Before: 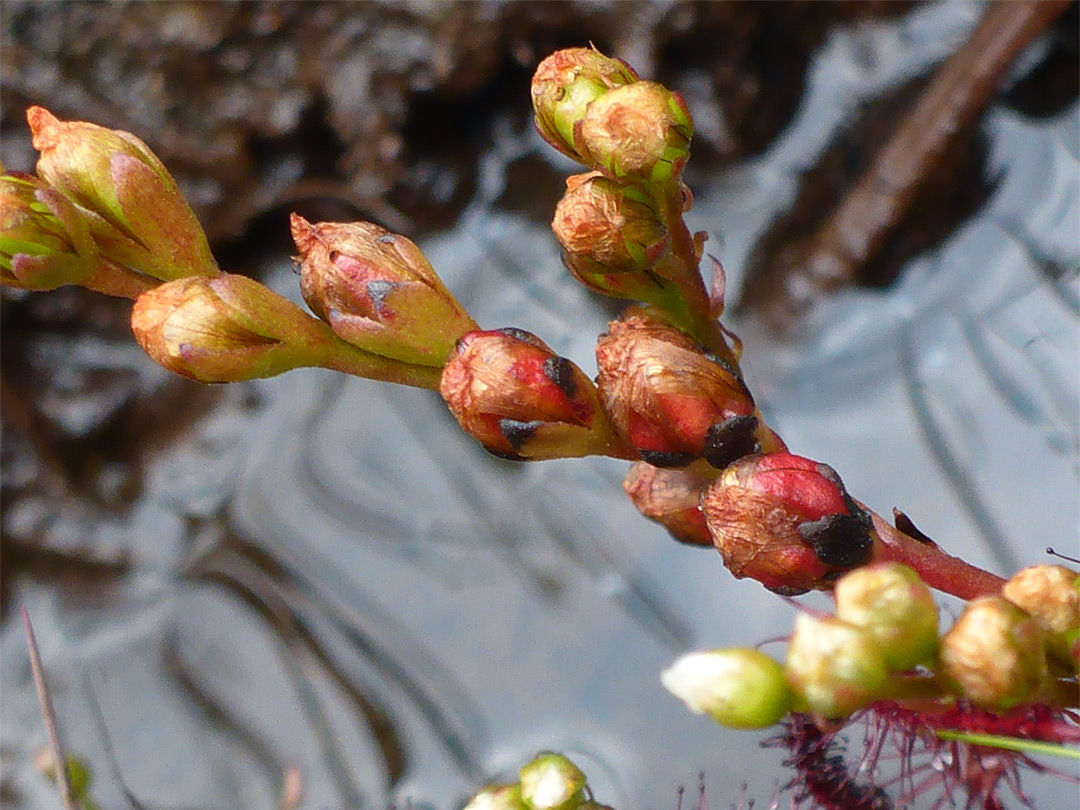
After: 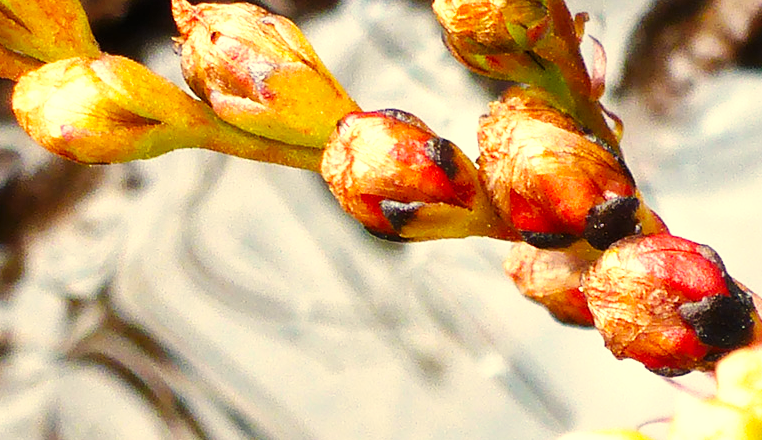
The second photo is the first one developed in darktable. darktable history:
crop: left 11.078%, top 27.123%, right 18.294%, bottom 17.284%
local contrast: mode bilateral grid, contrast 21, coarseness 50, detail 129%, midtone range 0.2
base curve: curves: ch0 [(0, 0) (0.018, 0.026) (0.143, 0.37) (0.33, 0.731) (0.458, 0.853) (0.735, 0.965) (0.905, 0.986) (1, 1)], preserve colors none
color correction: highlights a* 2.58, highlights b* 23.47
levels: levels [0.016, 0.484, 0.953]
